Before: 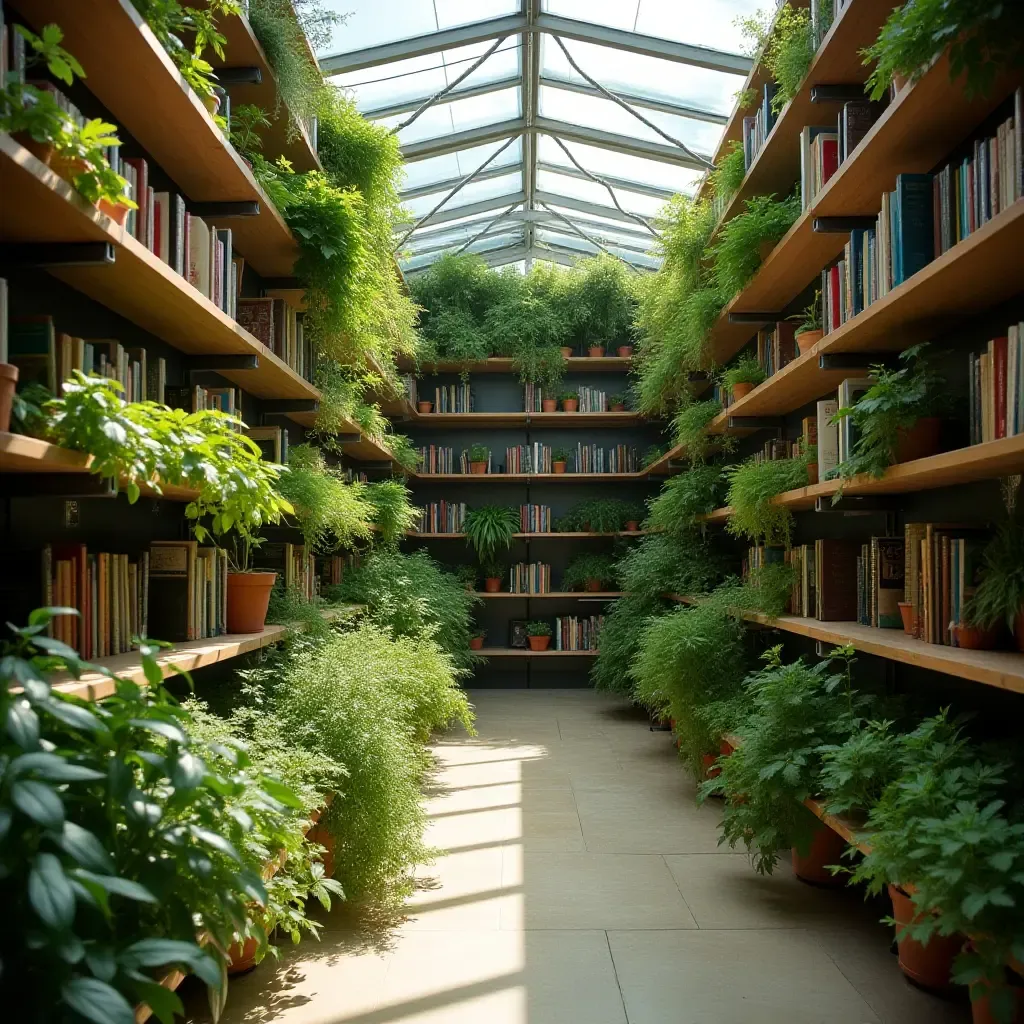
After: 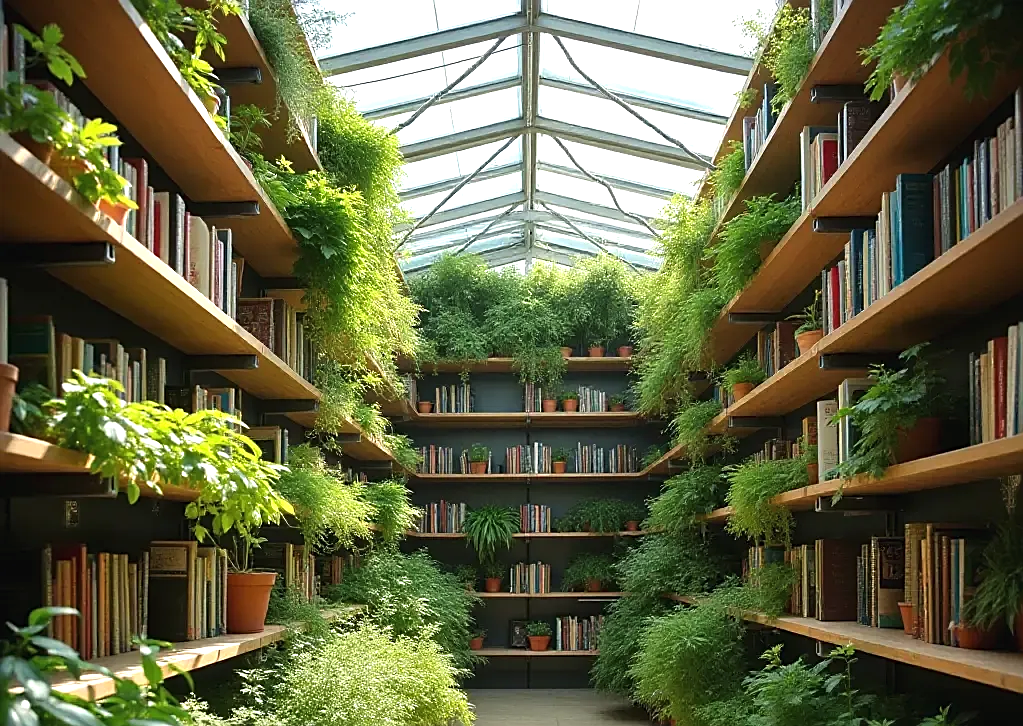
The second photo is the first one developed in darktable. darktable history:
crop: right 0.001%, bottom 29.025%
exposure: black level correction -0.002, exposure 0.543 EV, compensate exposure bias true, compensate highlight preservation false
sharpen: on, module defaults
